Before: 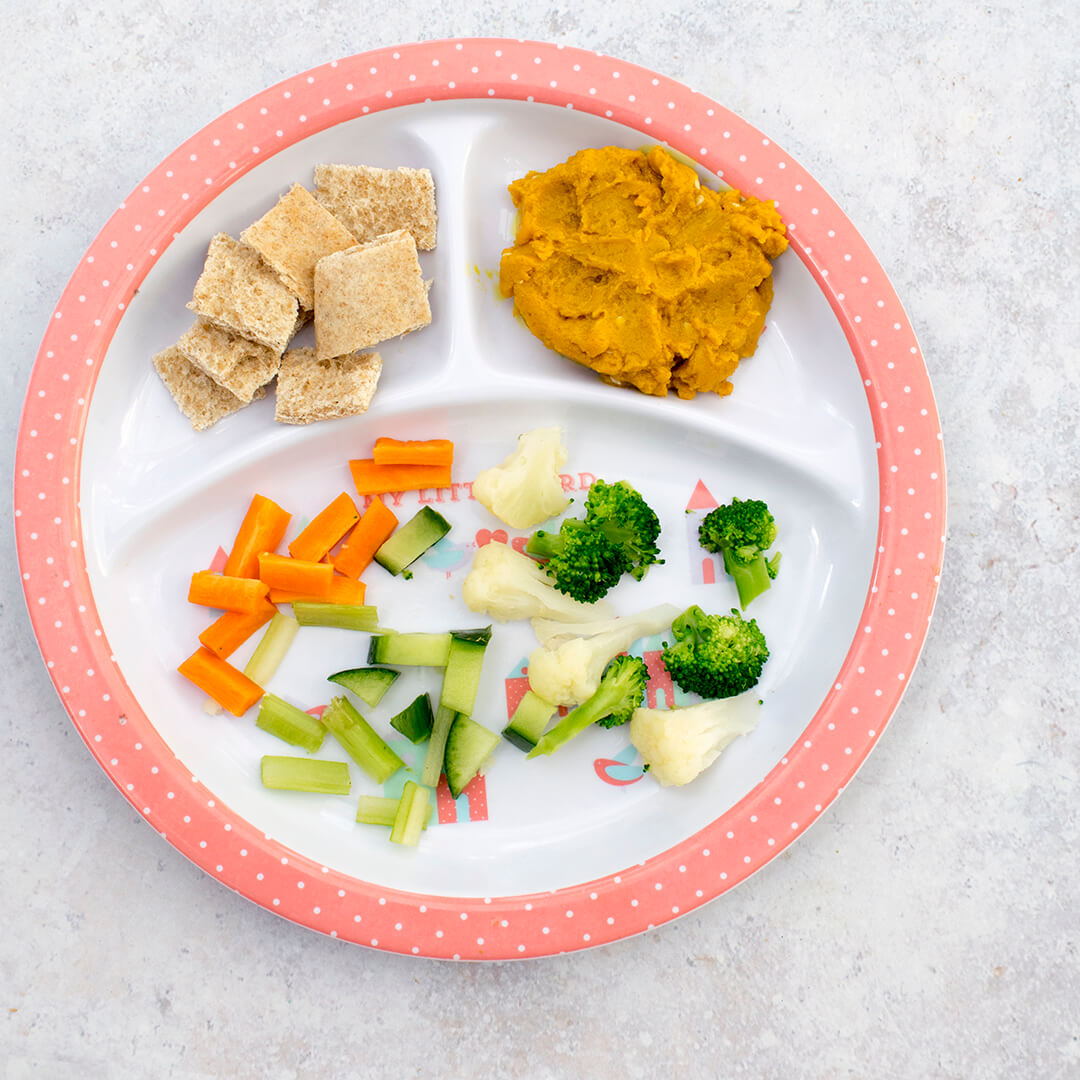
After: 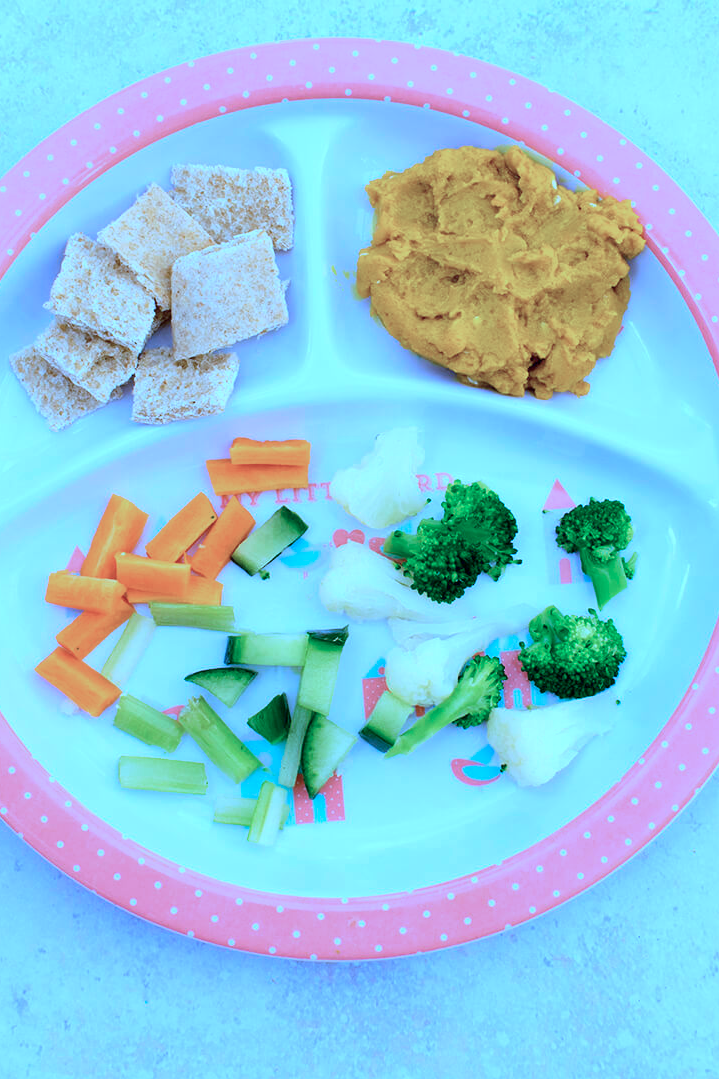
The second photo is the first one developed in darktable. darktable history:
crop and rotate: left 13.335%, right 20.049%
color calibration: illuminant as shot in camera, x 0.461, y 0.418, temperature 2676.6 K
